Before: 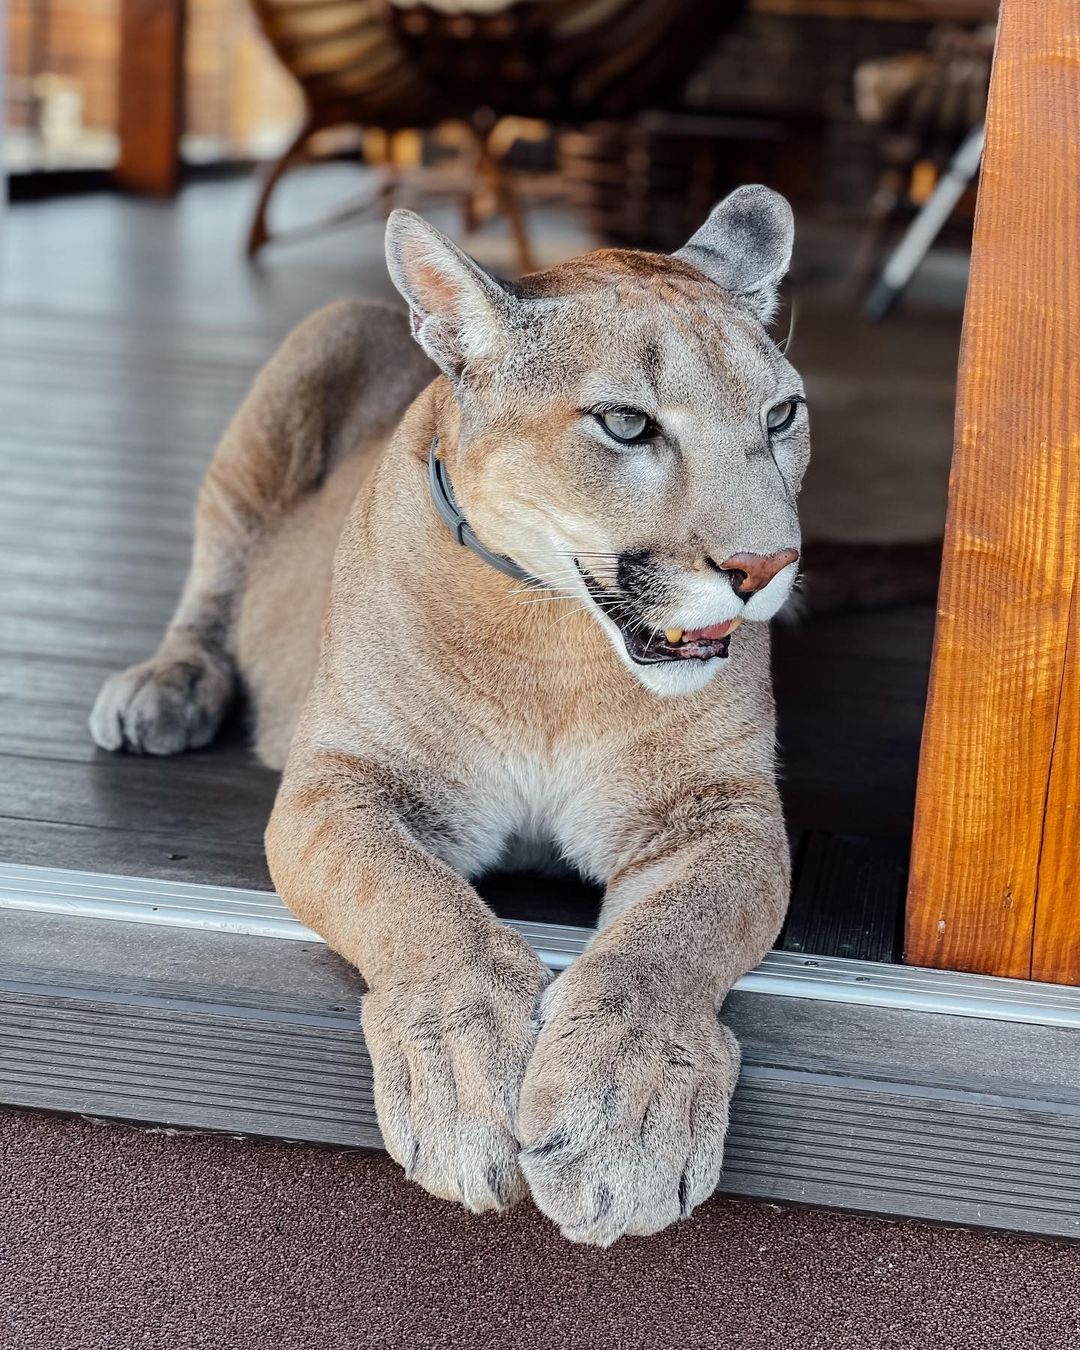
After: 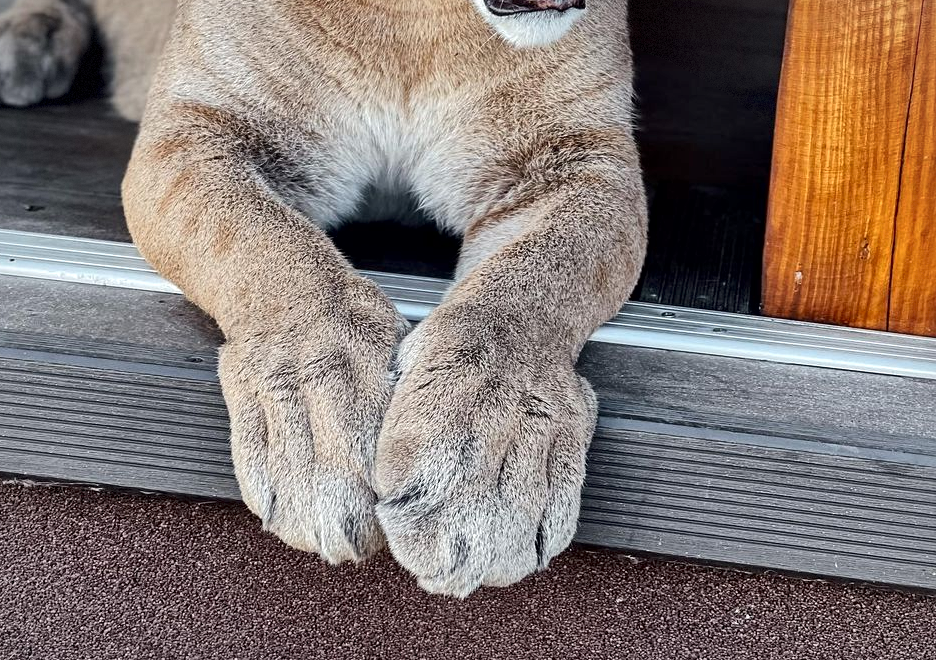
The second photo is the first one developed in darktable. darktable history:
local contrast: mode bilateral grid, contrast 25, coarseness 47, detail 151%, midtone range 0.2
white balance: red 1, blue 1
crop and rotate: left 13.306%, top 48.129%, bottom 2.928%
vignetting: fall-off start 85%, fall-off radius 80%, brightness -0.182, saturation -0.3, width/height ratio 1.219, dithering 8-bit output, unbound false
